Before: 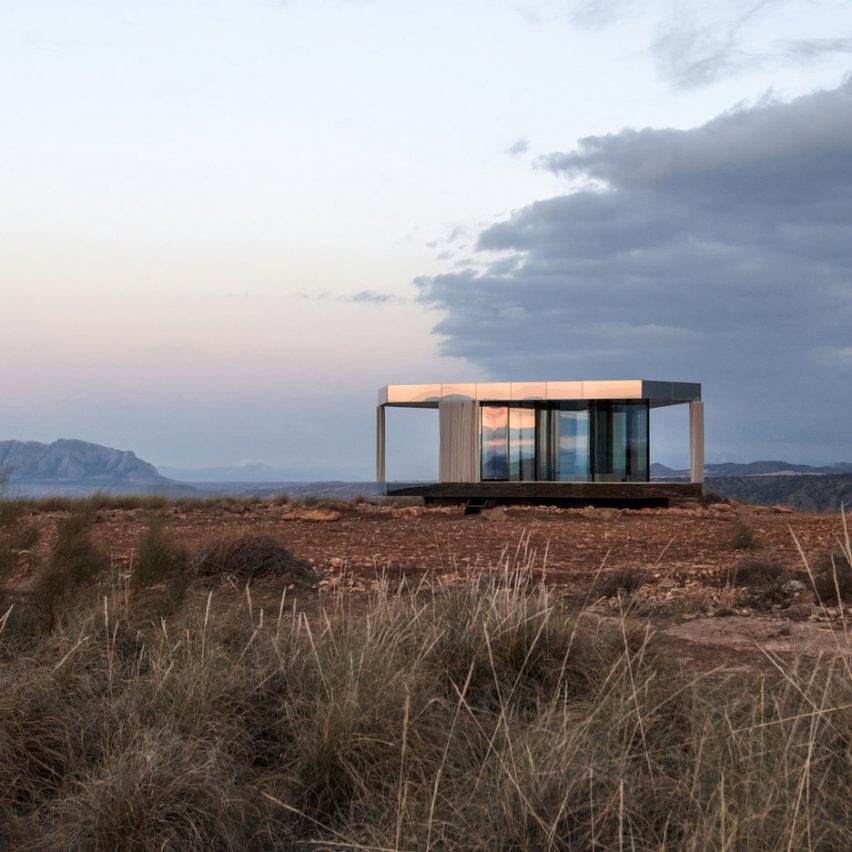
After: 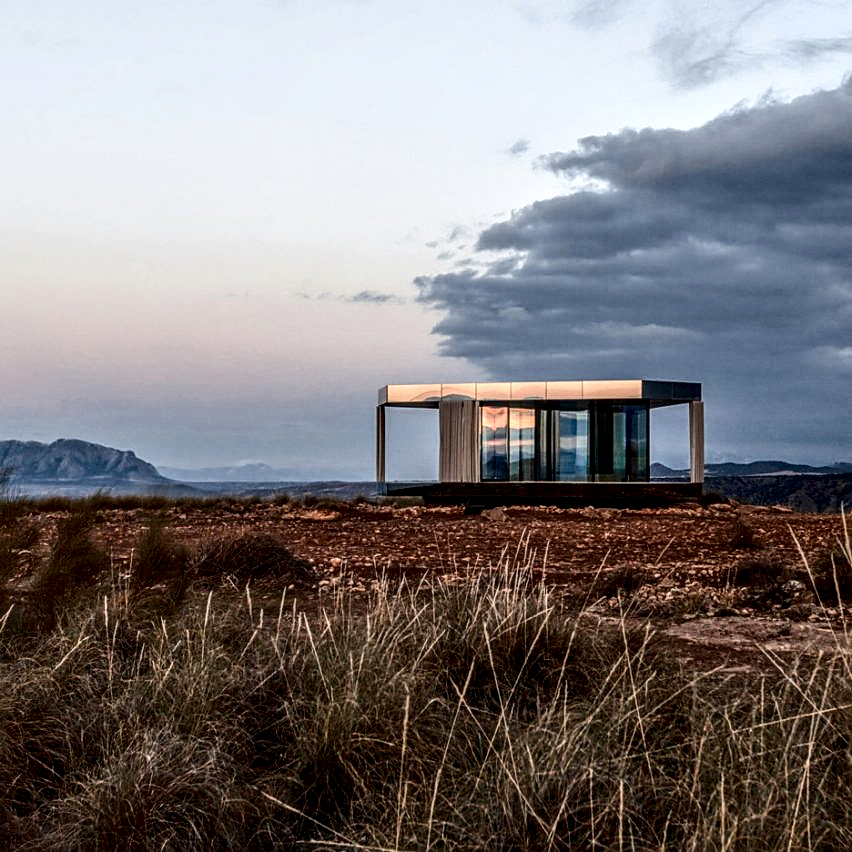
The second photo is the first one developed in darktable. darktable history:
sharpen: on, module defaults
local contrast: highlights 0%, shadows 0%, detail 182%
tone equalizer: -8 EV 0.25 EV, -7 EV 0.417 EV, -6 EV 0.417 EV, -5 EV 0.25 EV, -3 EV -0.25 EV, -2 EV -0.417 EV, -1 EV -0.417 EV, +0 EV -0.25 EV, edges refinement/feathering 500, mask exposure compensation -1.57 EV, preserve details guided filter
contrast brightness saturation: contrast 0.32, brightness -0.08, saturation 0.17
